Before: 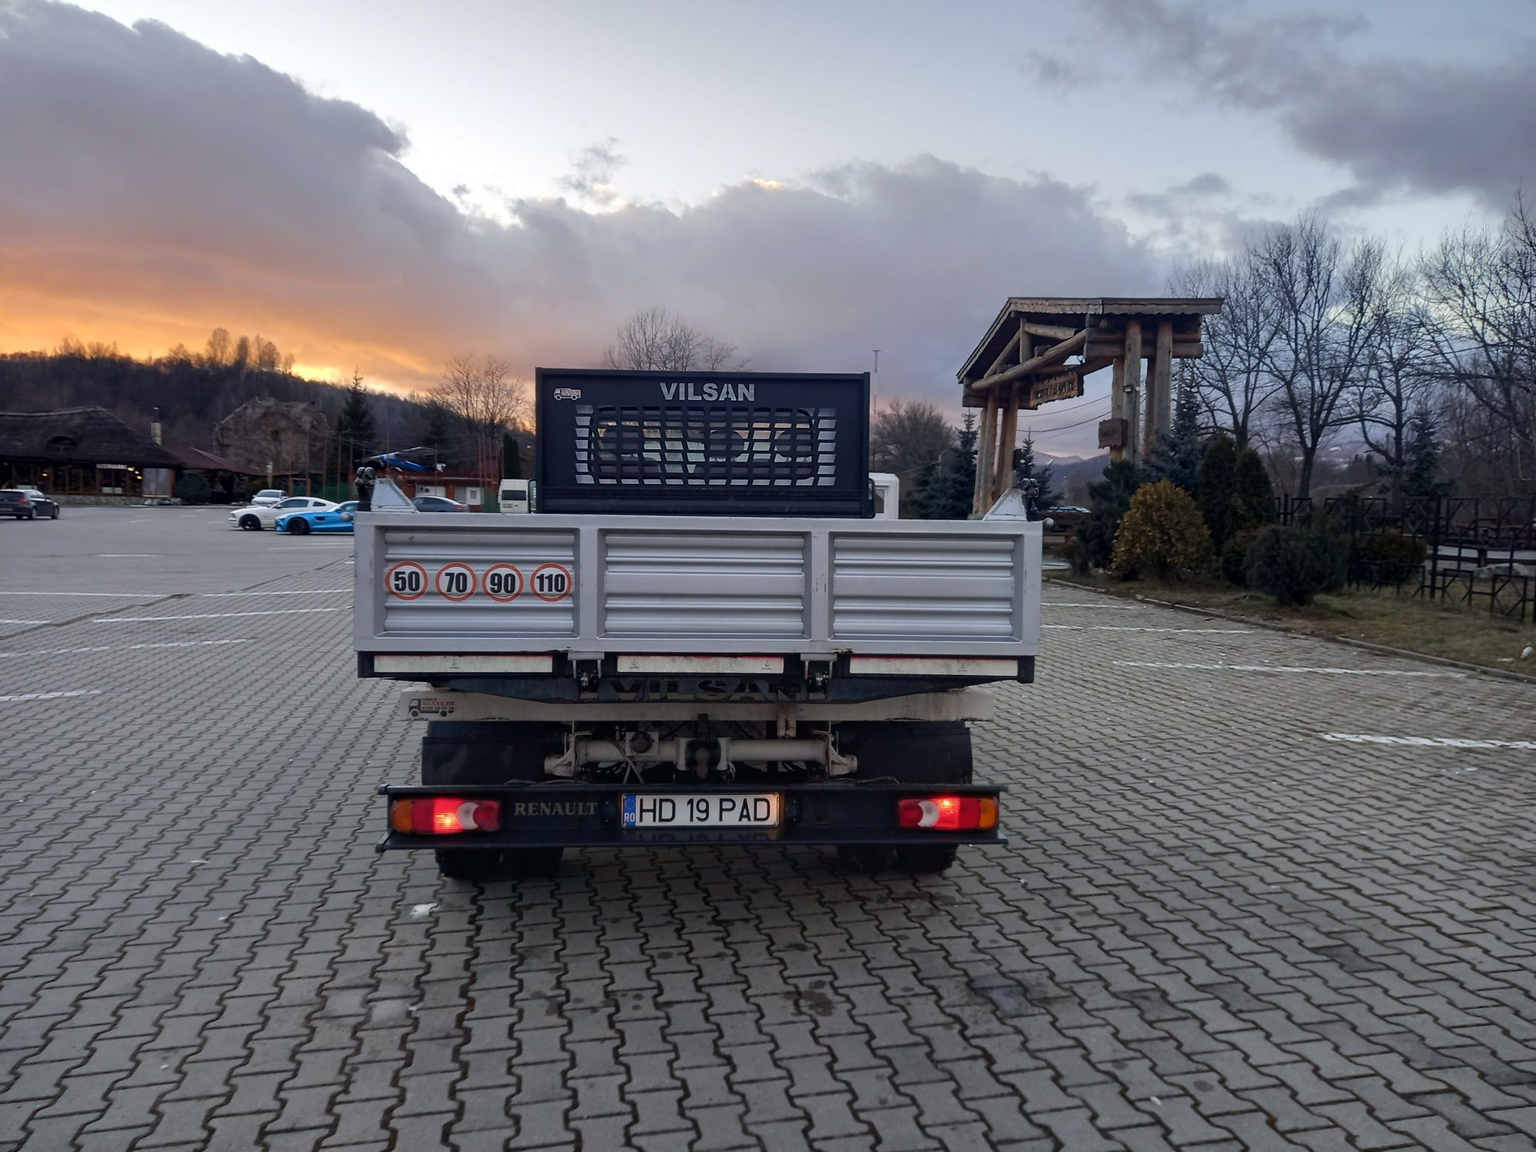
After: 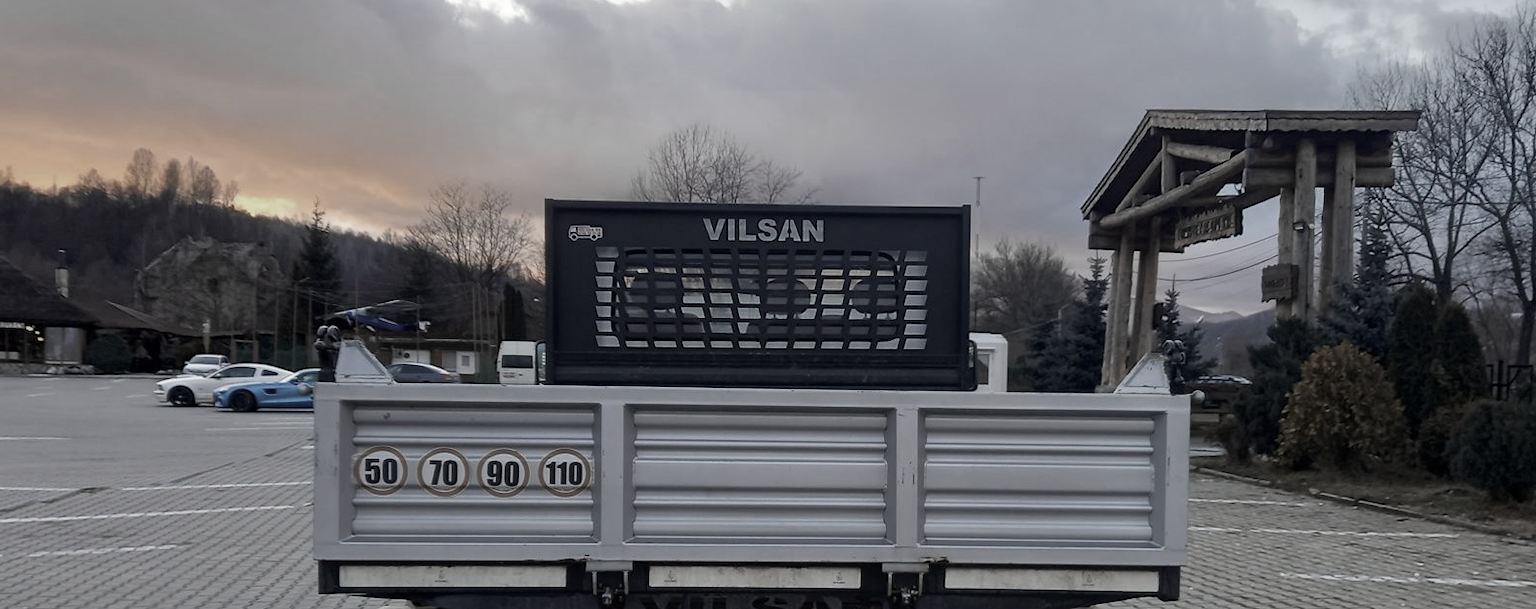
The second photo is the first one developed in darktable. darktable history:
color zones: curves: ch0 [(0, 0.487) (0.241, 0.395) (0.434, 0.373) (0.658, 0.412) (0.838, 0.487)]; ch1 [(0, 0) (0.053, 0.053) (0.211, 0.202) (0.579, 0.259) (0.781, 0.241)]
crop: left 7.036%, top 18.398%, right 14.379%, bottom 40.043%
